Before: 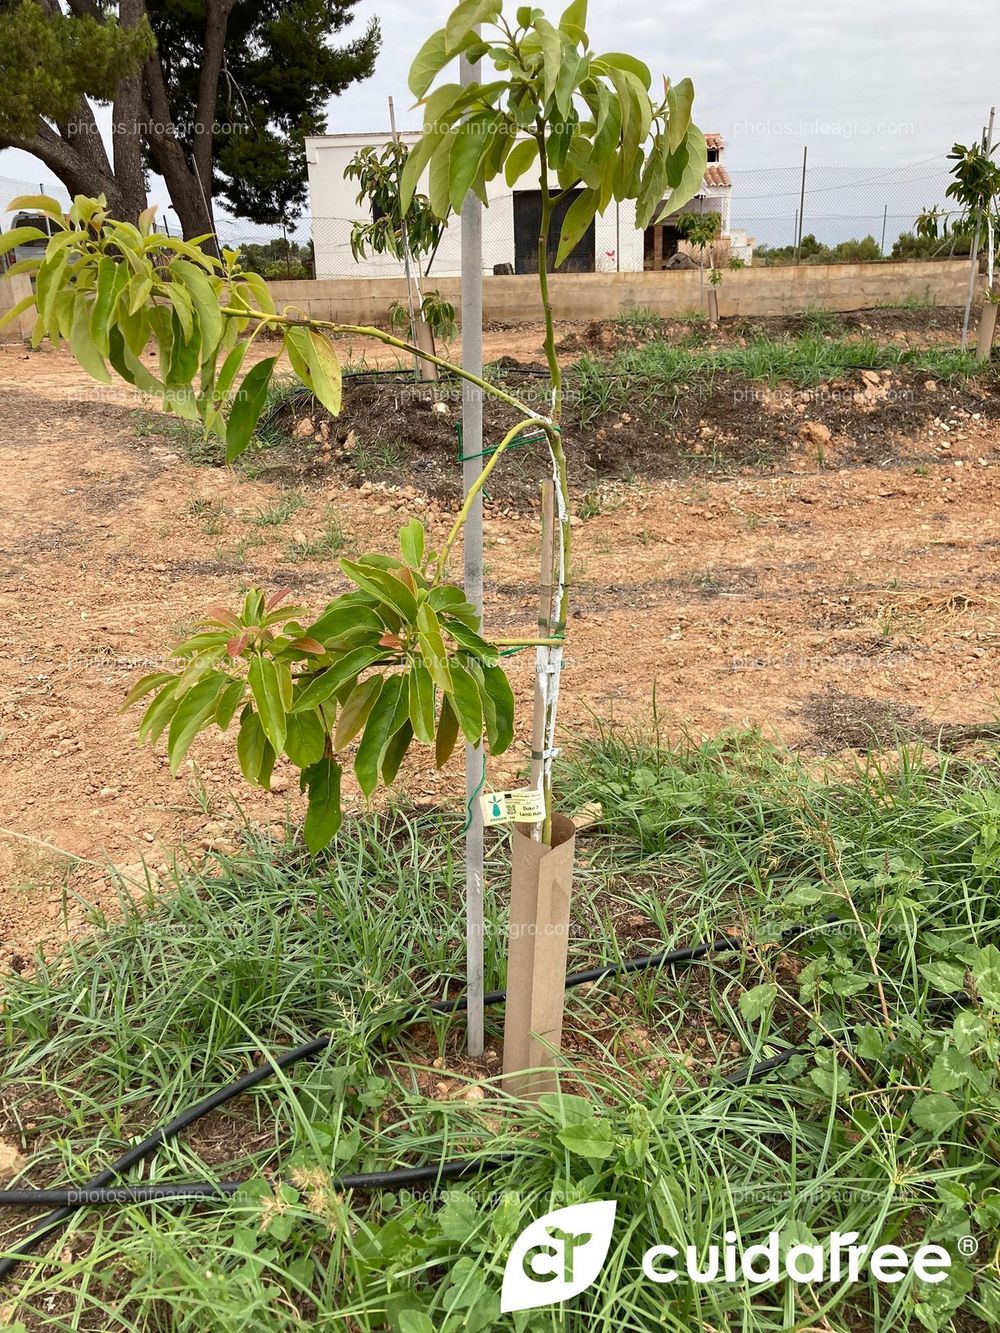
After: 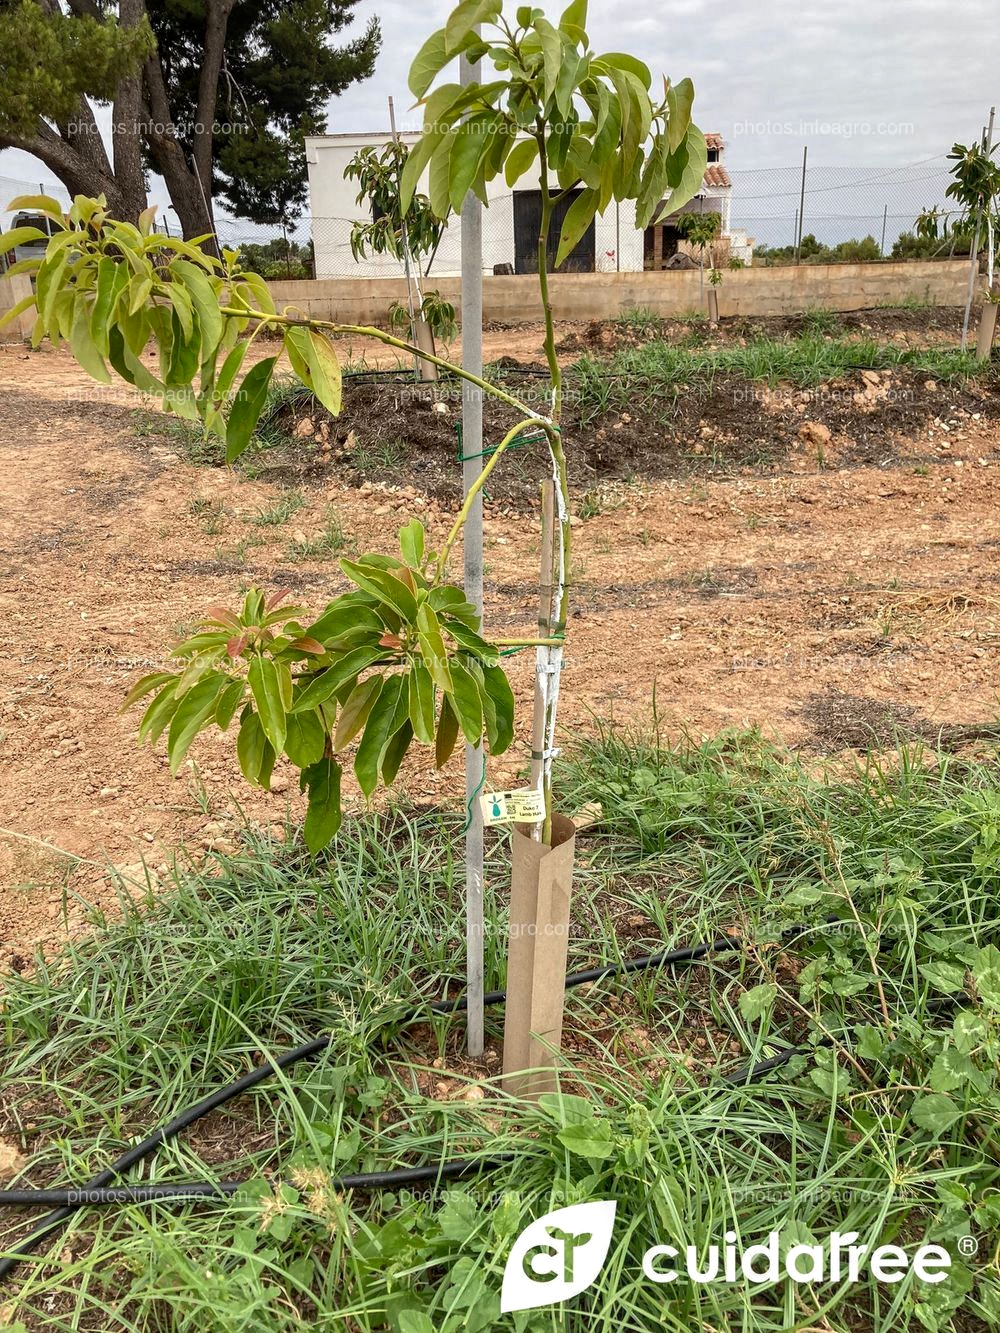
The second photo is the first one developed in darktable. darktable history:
local contrast: on, module defaults
shadows and highlights: shadows 10.39, white point adjustment 0.879, highlights -39.53
